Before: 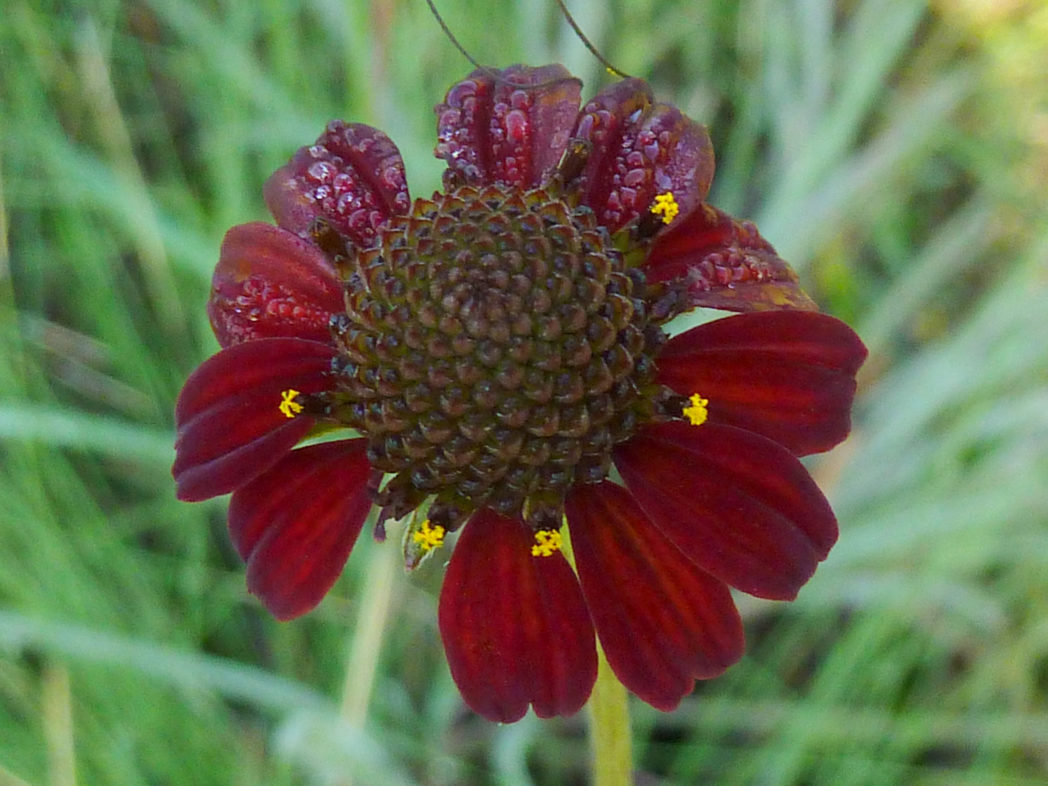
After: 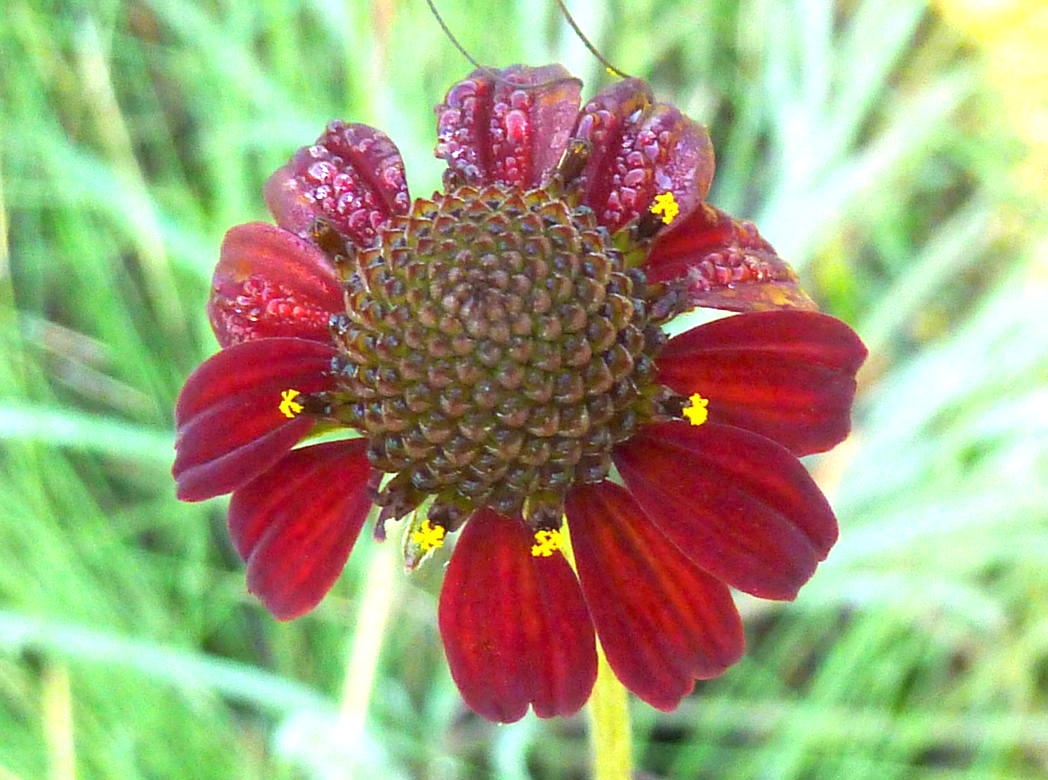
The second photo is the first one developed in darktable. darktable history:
crop: top 0.03%, bottom 0.141%
exposure: black level correction 0, exposure 1.412 EV, compensate highlight preservation false
